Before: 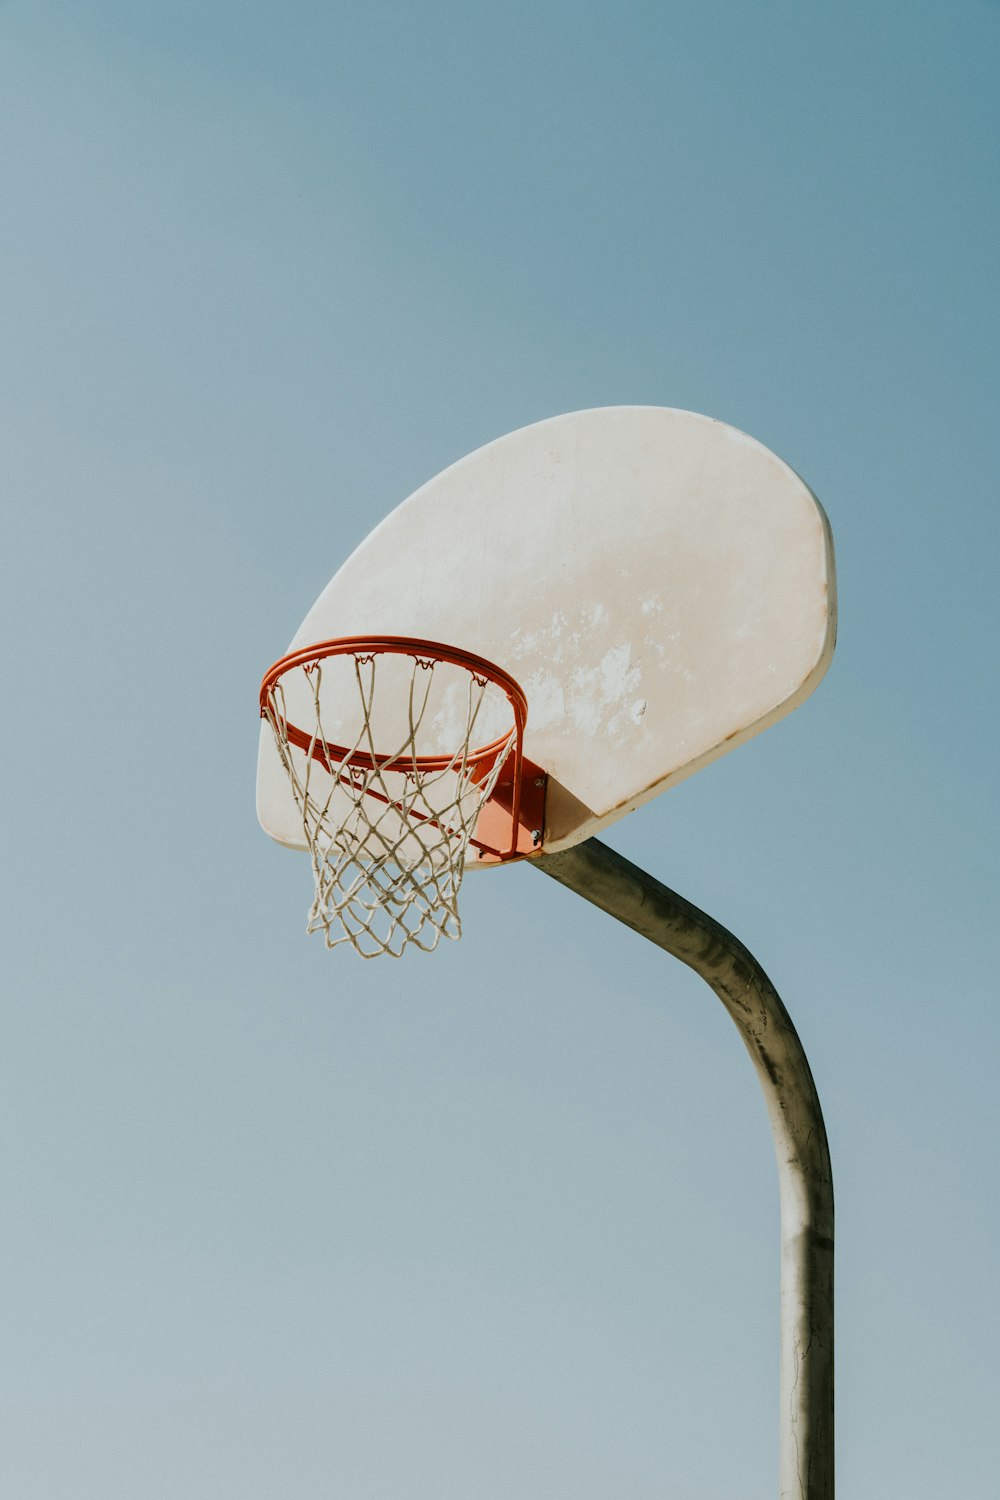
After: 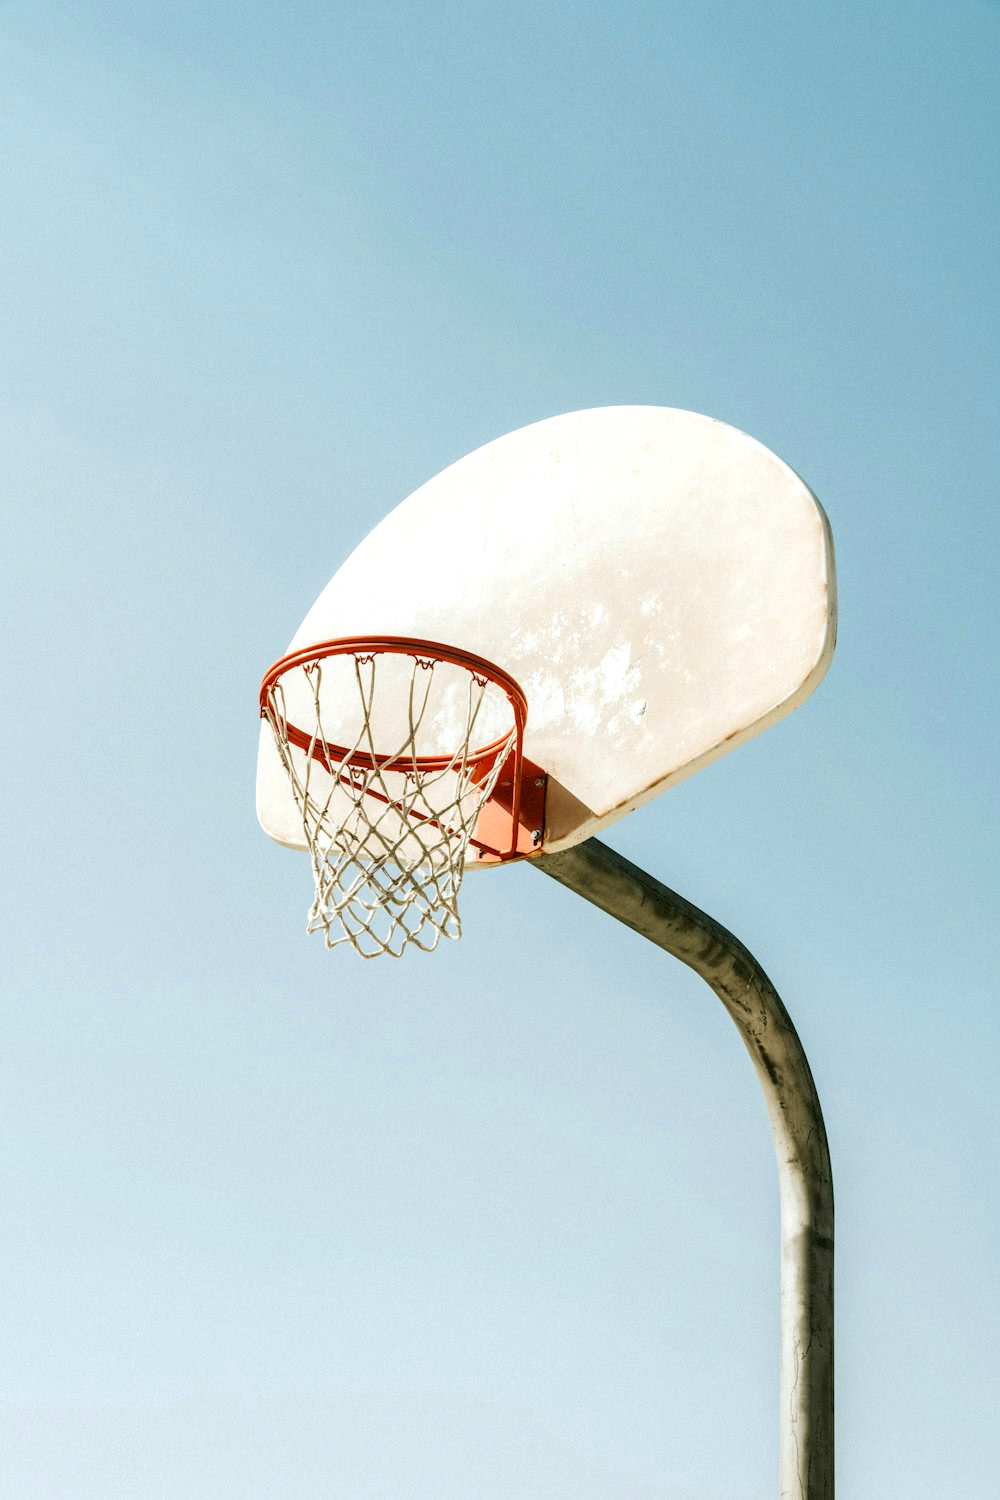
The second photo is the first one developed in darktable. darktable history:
exposure: black level correction 0.001, exposure 0.675 EV, compensate highlight preservation false
local contrast: on, module defaults
